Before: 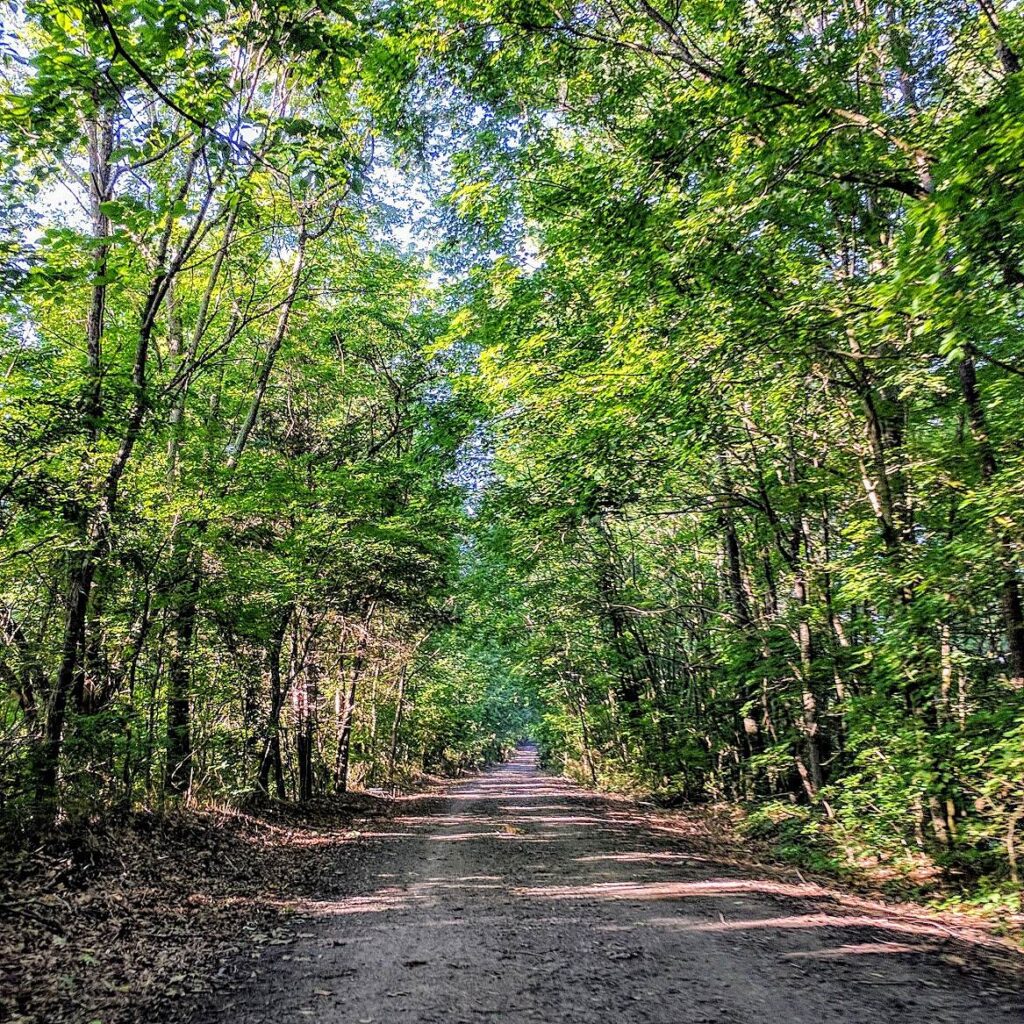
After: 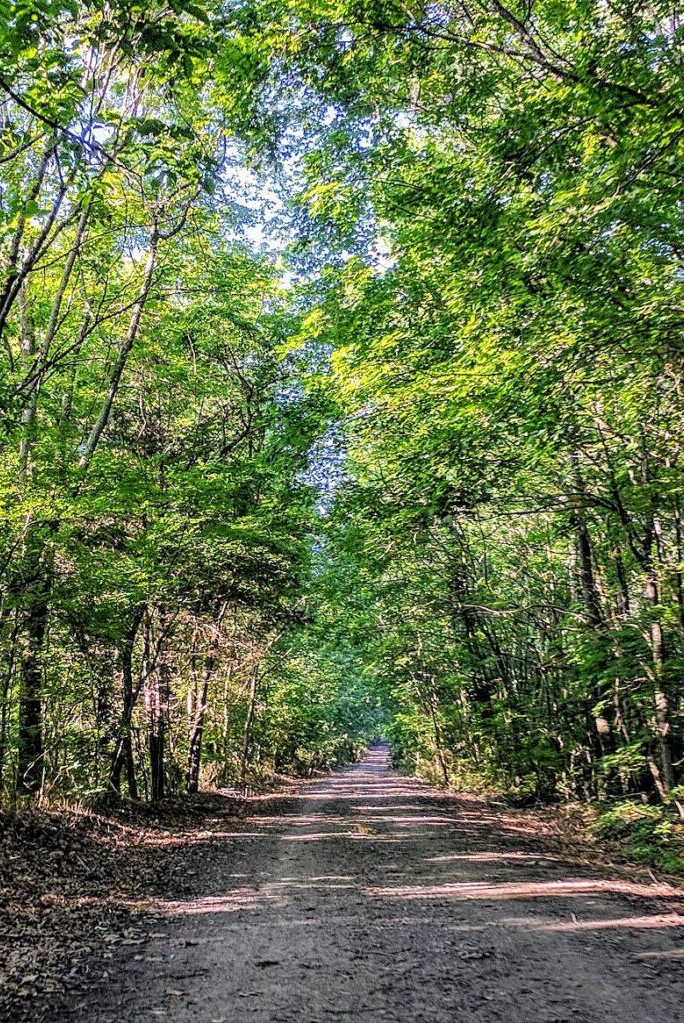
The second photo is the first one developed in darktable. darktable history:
crop and rotate: left 14.507%, right 18.625%
